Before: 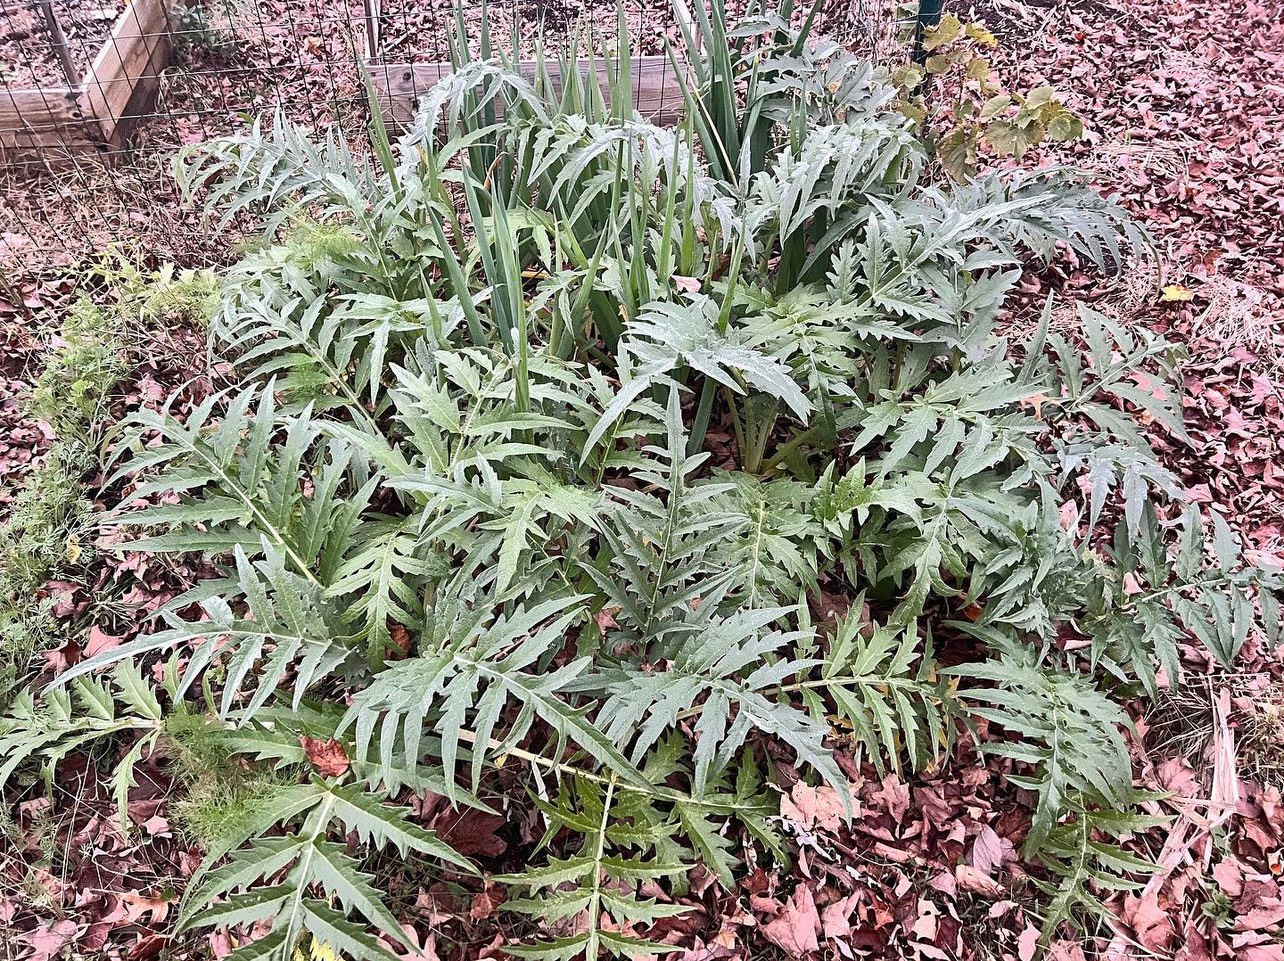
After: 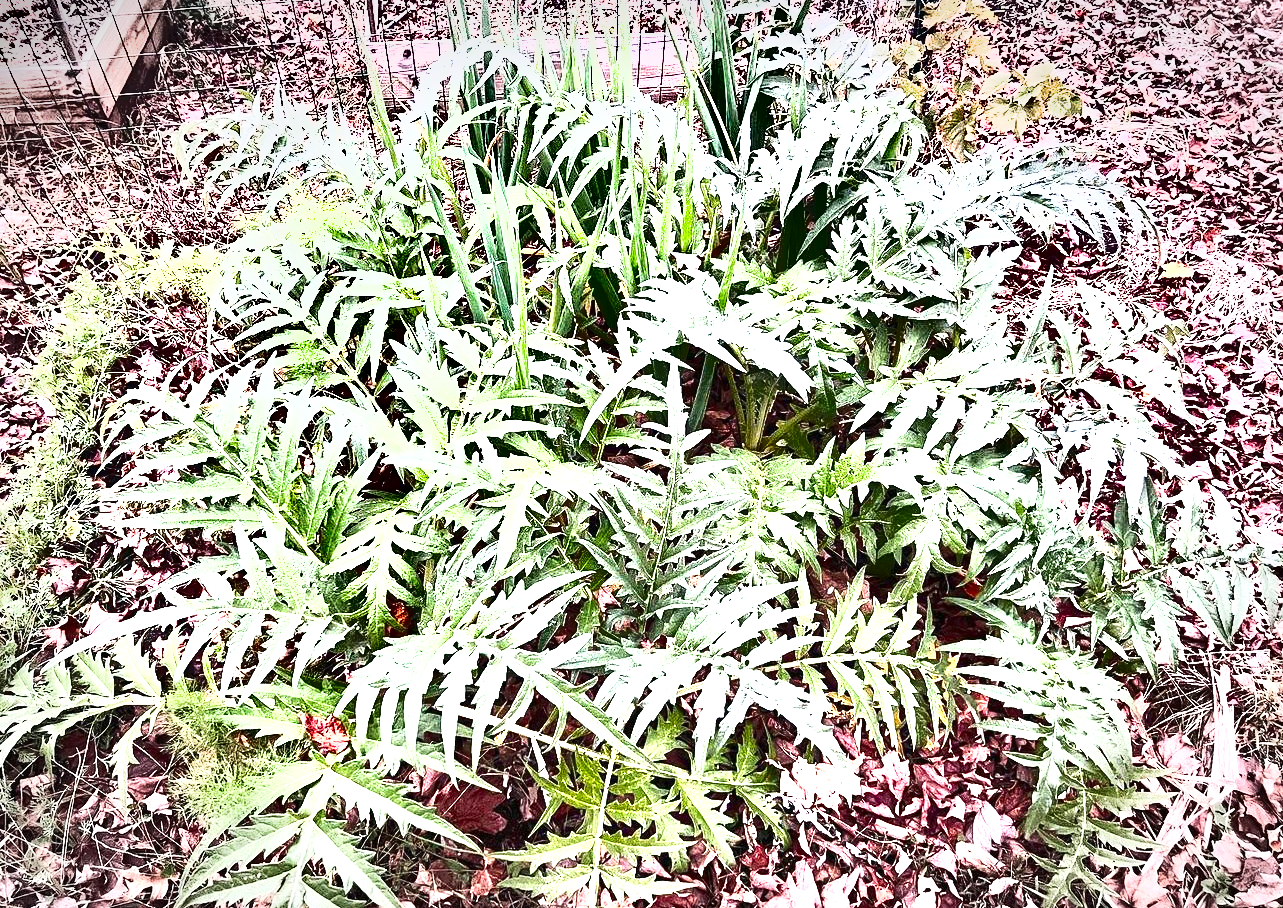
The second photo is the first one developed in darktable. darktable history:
exposure: black level correction 0, exposure 1.9 EV, compensate highlight preservation false
vignetting: automatic ratio true
shadows and highlights: soften with gaussian
contrast brightness saturation: contrast 0.13, brightness -0.05, saturation 0.16
crop and rotate: top 2.479%, bottom 3.018%
